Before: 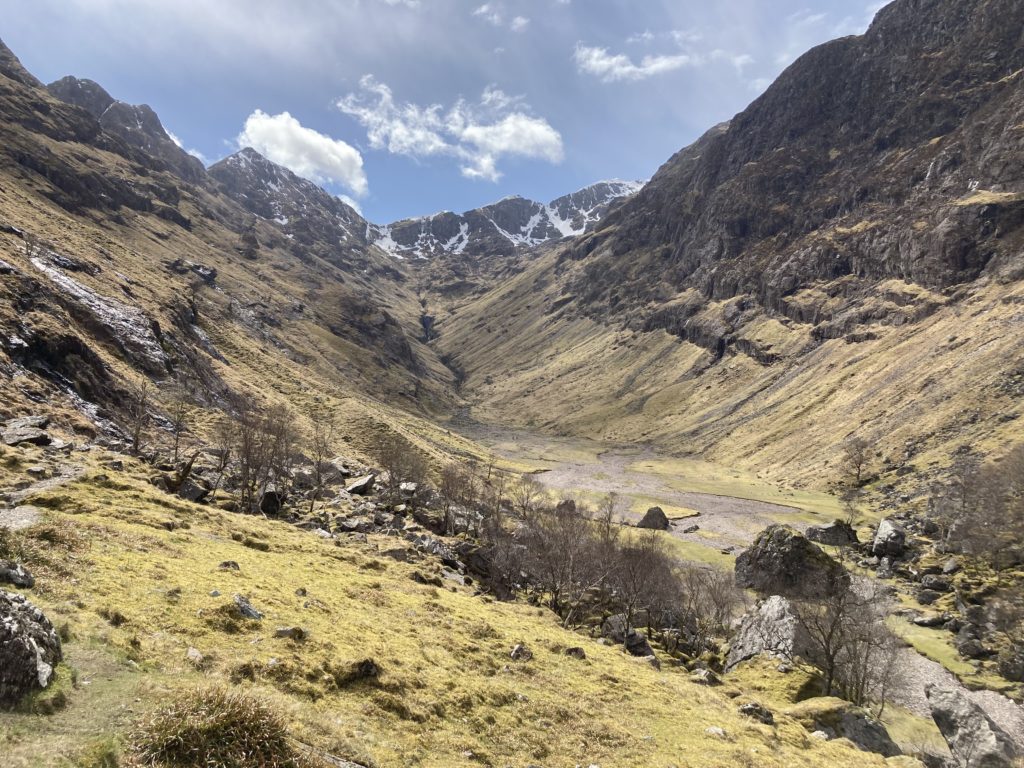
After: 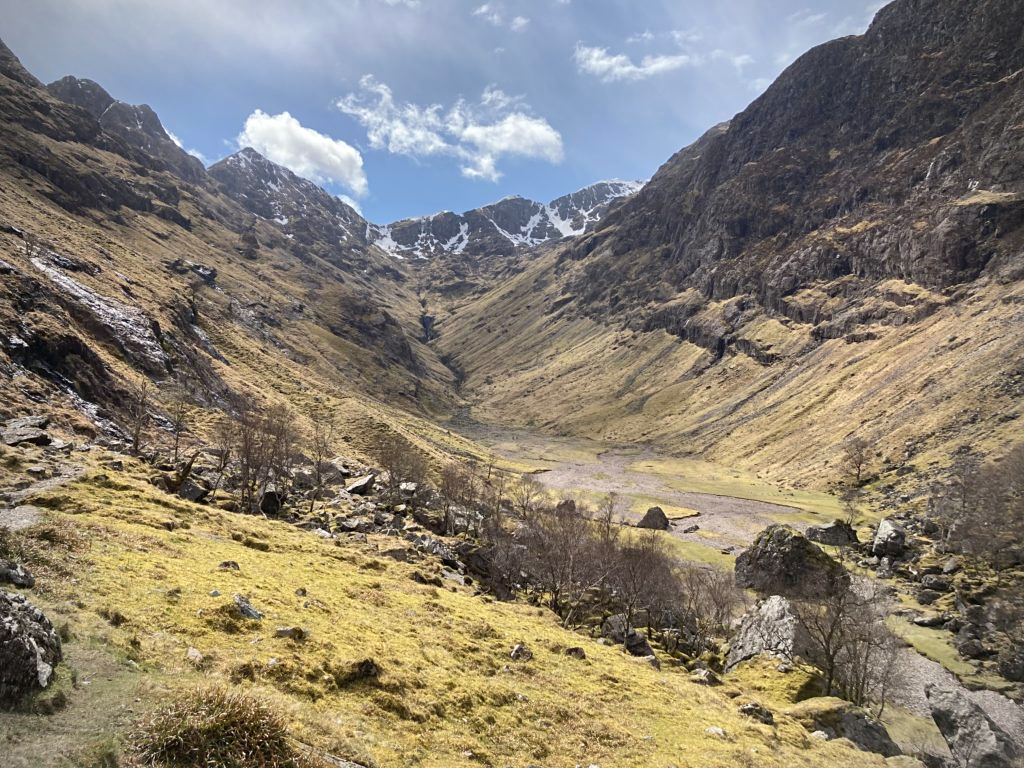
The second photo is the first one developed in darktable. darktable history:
vignetting: unbound false
sharpen: amount 0.2
